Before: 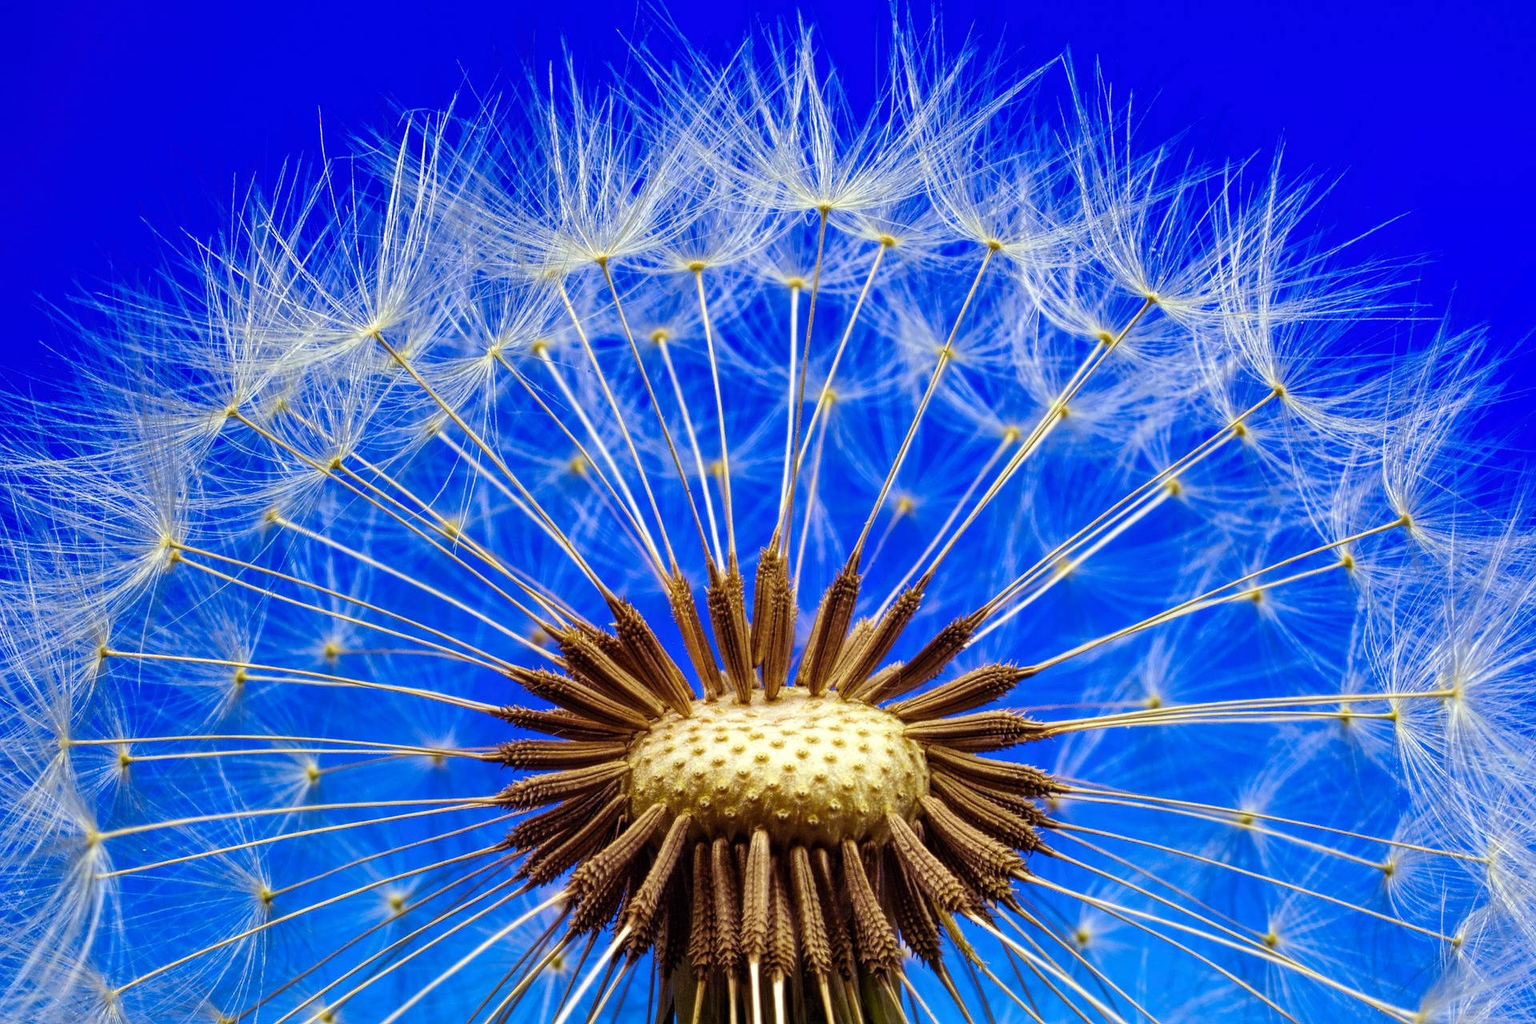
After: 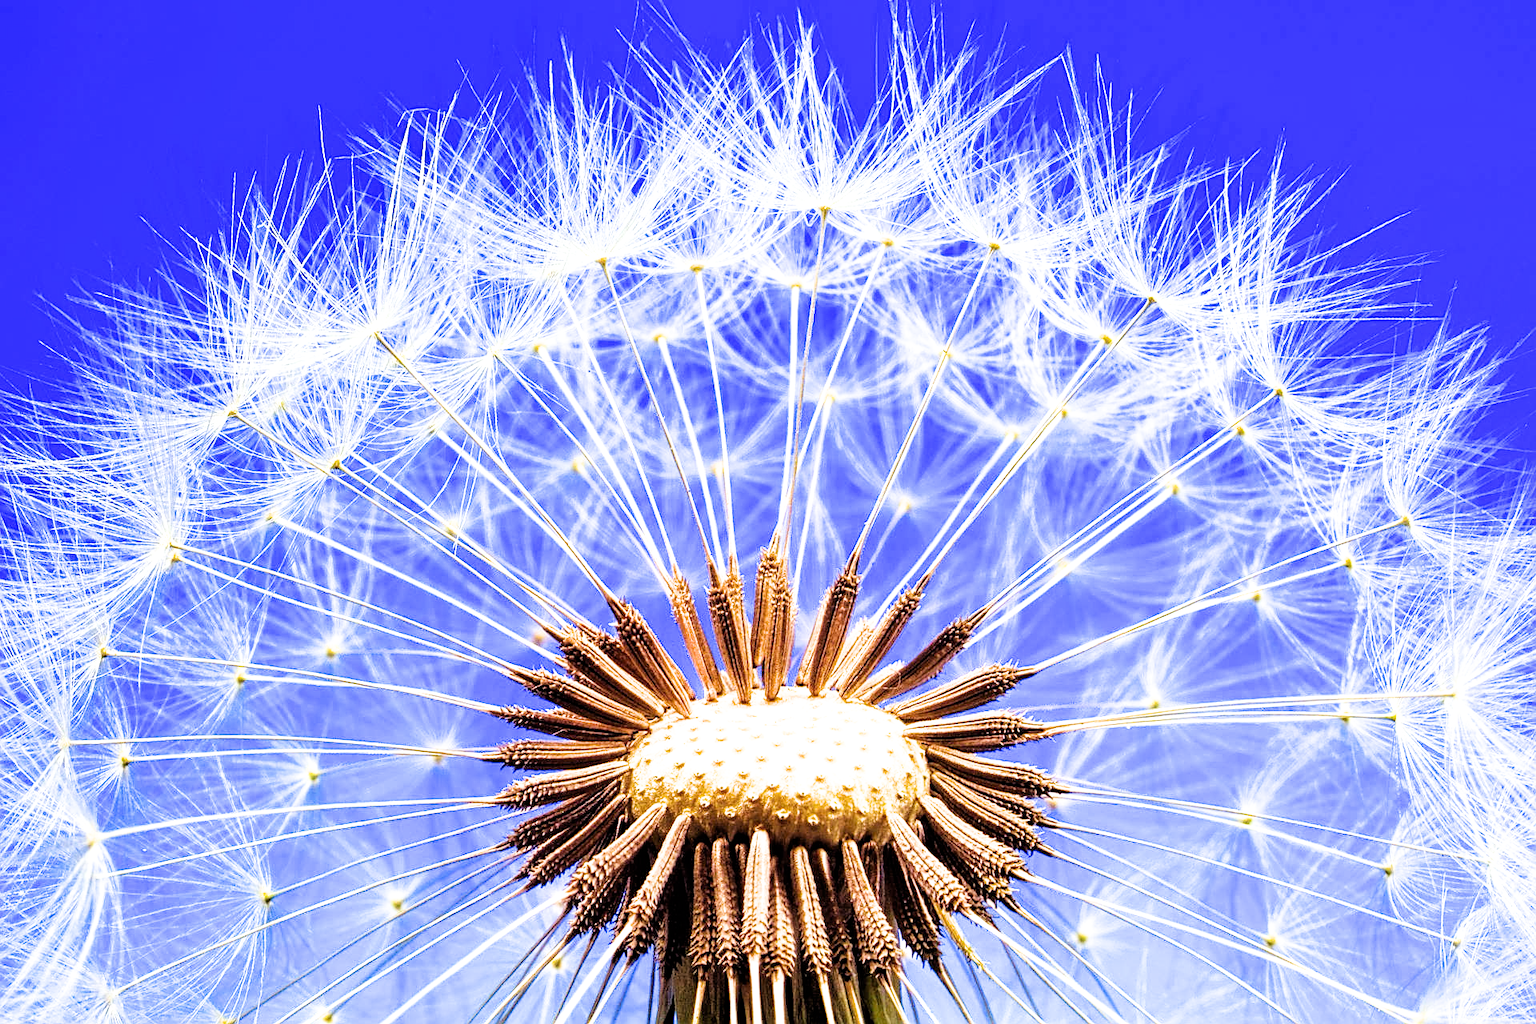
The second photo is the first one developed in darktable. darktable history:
color correction: highlights b* 0.027, saturation 0.991
exposure: exposure 2.011 EV, compensate highlight preservation false
filmic rgb: black relative exposure -5.09 EV, white relative exposure 3.51 EV, threshold 2.97 EV, hardness 3.18, contrast 1.183, highlights saturation mix -48.93%, enable highlight reconstruction true
sharpen: amount 0.482
